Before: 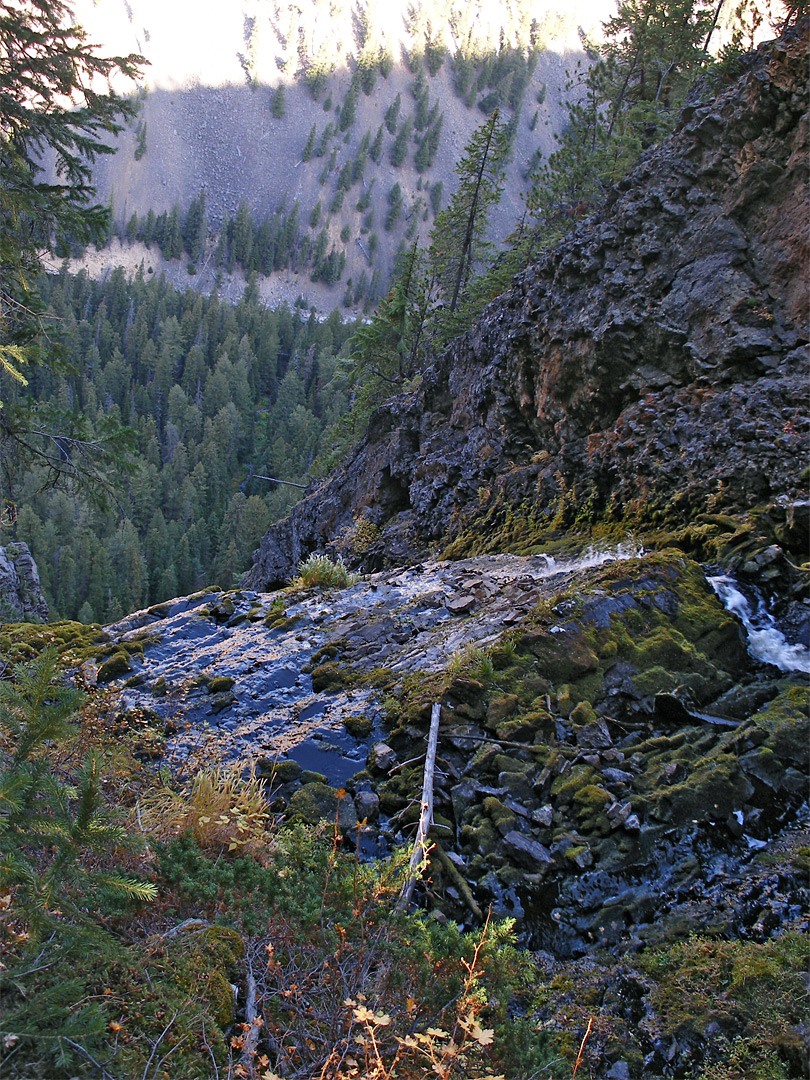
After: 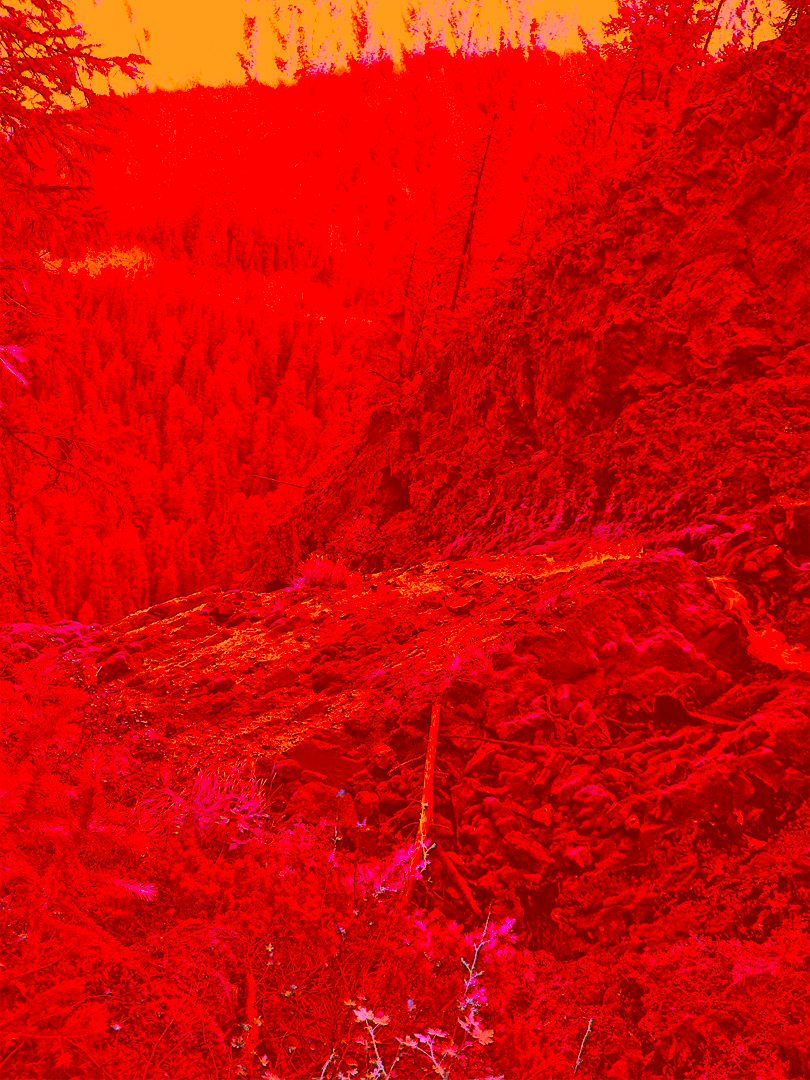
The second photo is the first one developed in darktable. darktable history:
velvia: strength 56.02%
color correction: highlights a* -39.47, highlights b* -39.79, shadows a* -39.52, shadows b* -39.61, saturation -2.96
